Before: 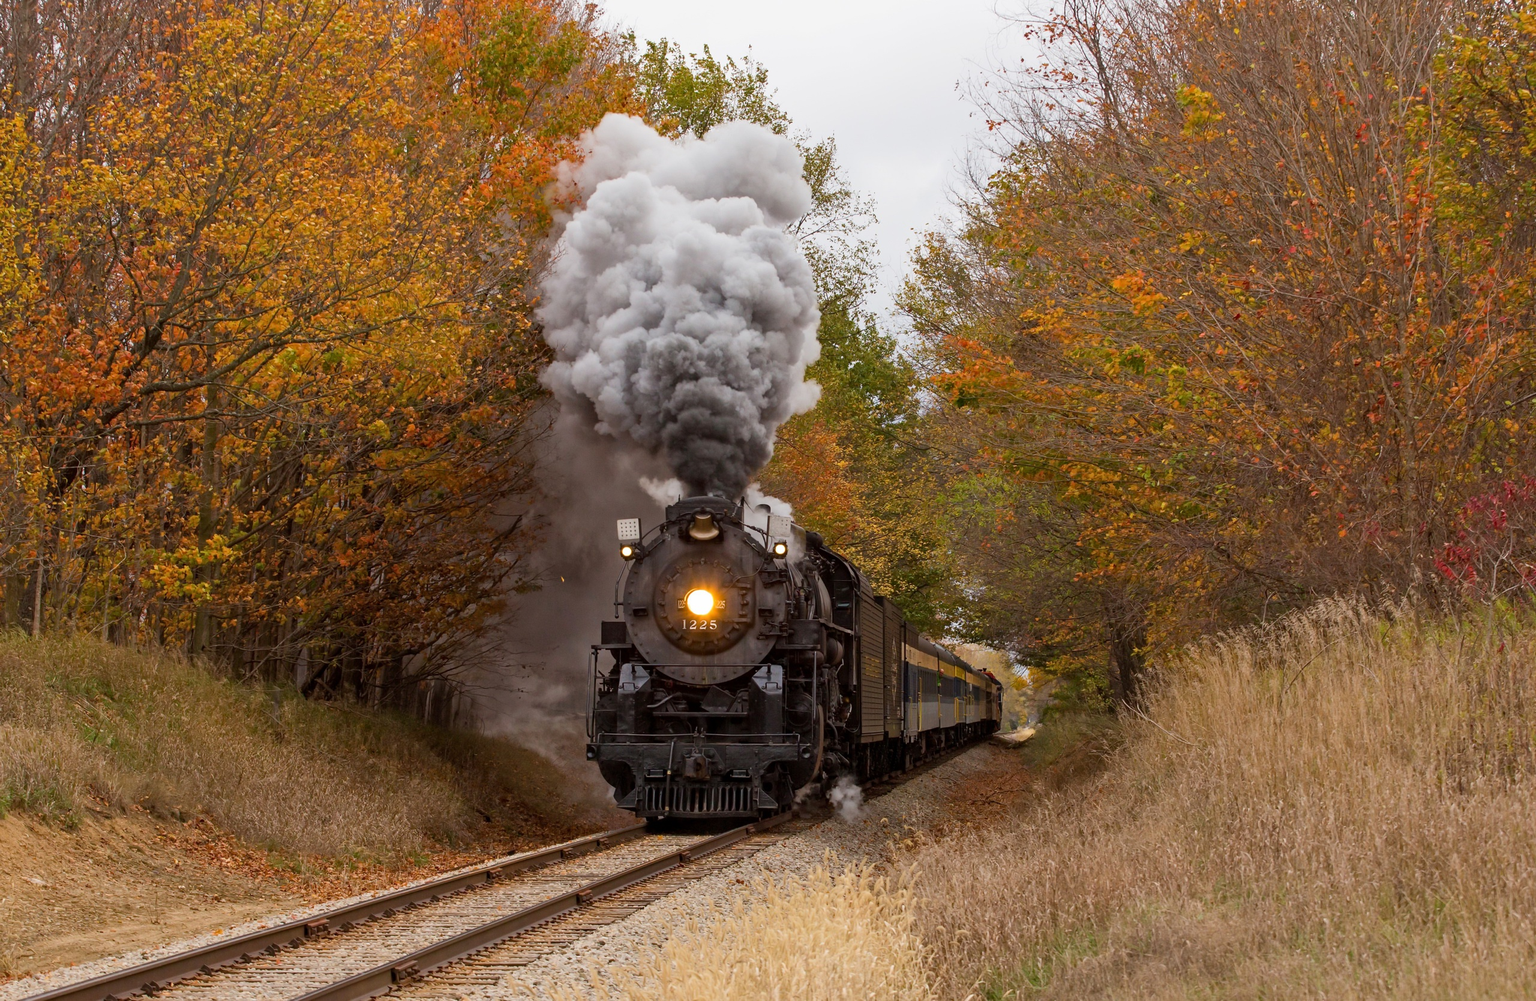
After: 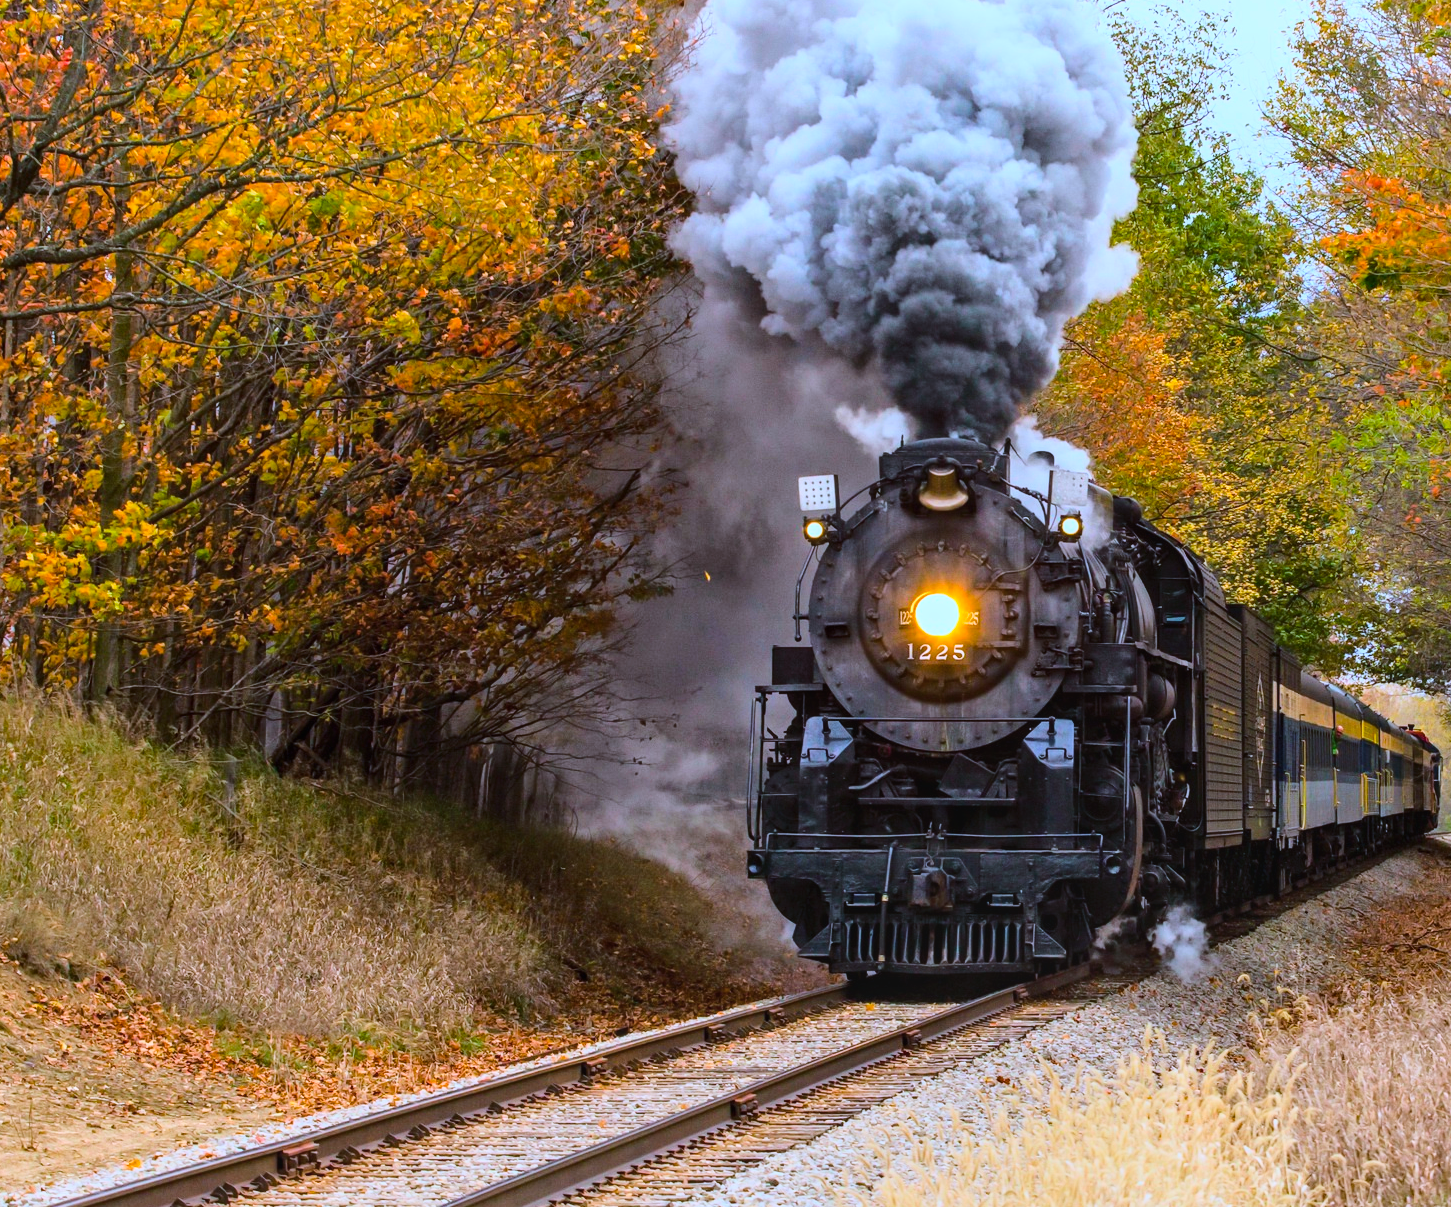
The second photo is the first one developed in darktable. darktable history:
local contrast: detail 110%
color calibration: output R [1.003, 0.027, -0.041, 0], output G [-0.018, 1.043, -0.038, 0], output B [0.071, -0.086, 1.017, 0], illuminant custom, x 0.389, y 0.387, temperature 3807.88 K, saturation algorithm version 1 (2020)
color balance rgb: shadows lift › chroma 2.024%, shadows lift › hue 214.31°, linear chroma grading › mid-tones 7.717%, perceptual saturation grading › global saturation 29.94%, global vibrance 14.468%
crop: left 9.015%, top 23.379%, right 34.287%, bottom 4.245%
base curve: curves: ch0 [(0, 0) (0.028, 0.03) (0.121, 0.232) (0.46, 0.748) (0.859, 0.968) (1, 1)]
